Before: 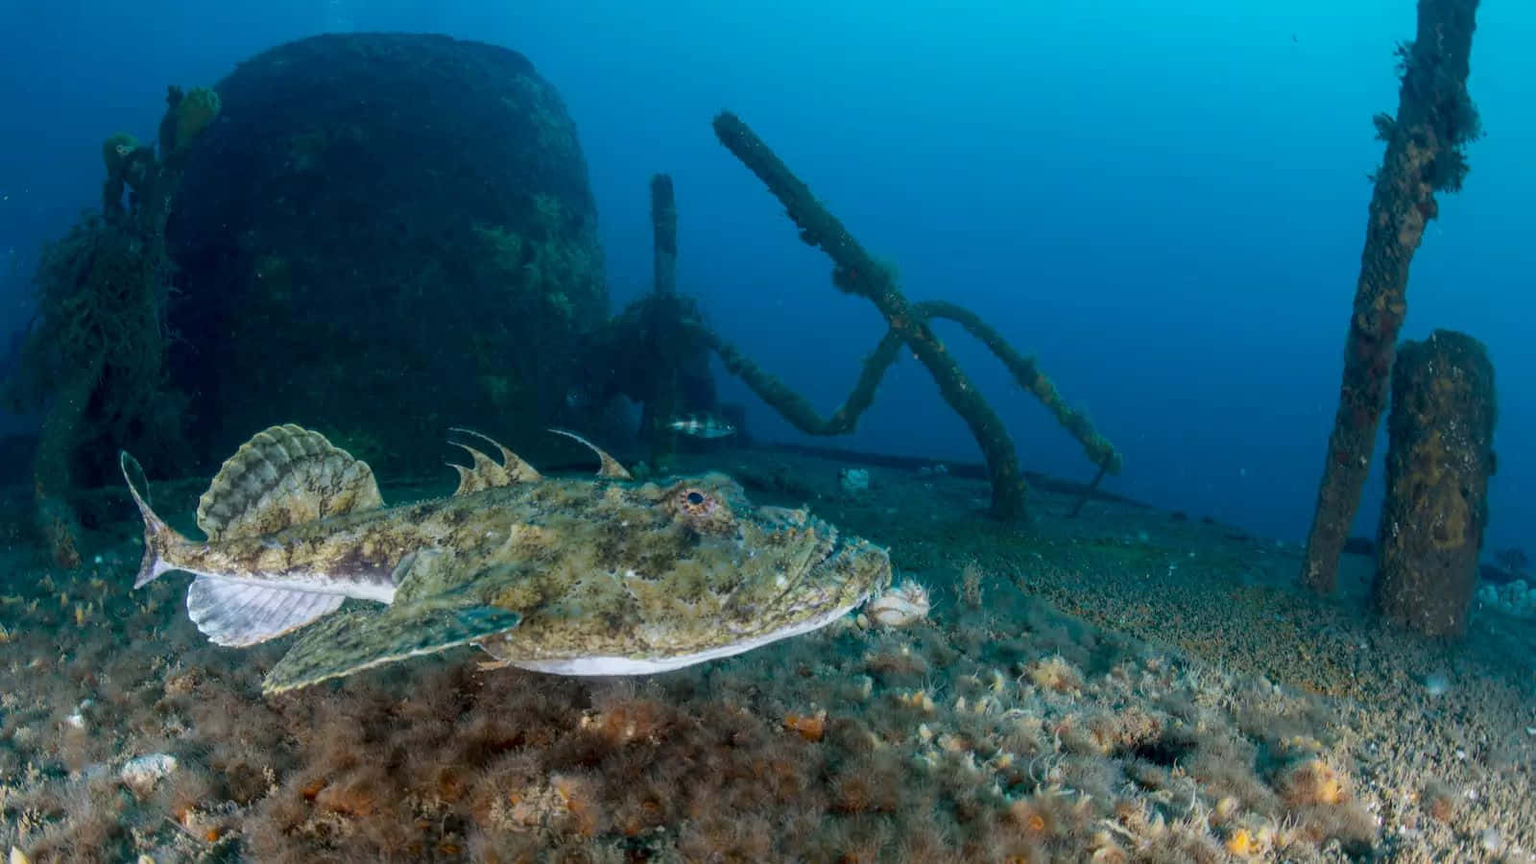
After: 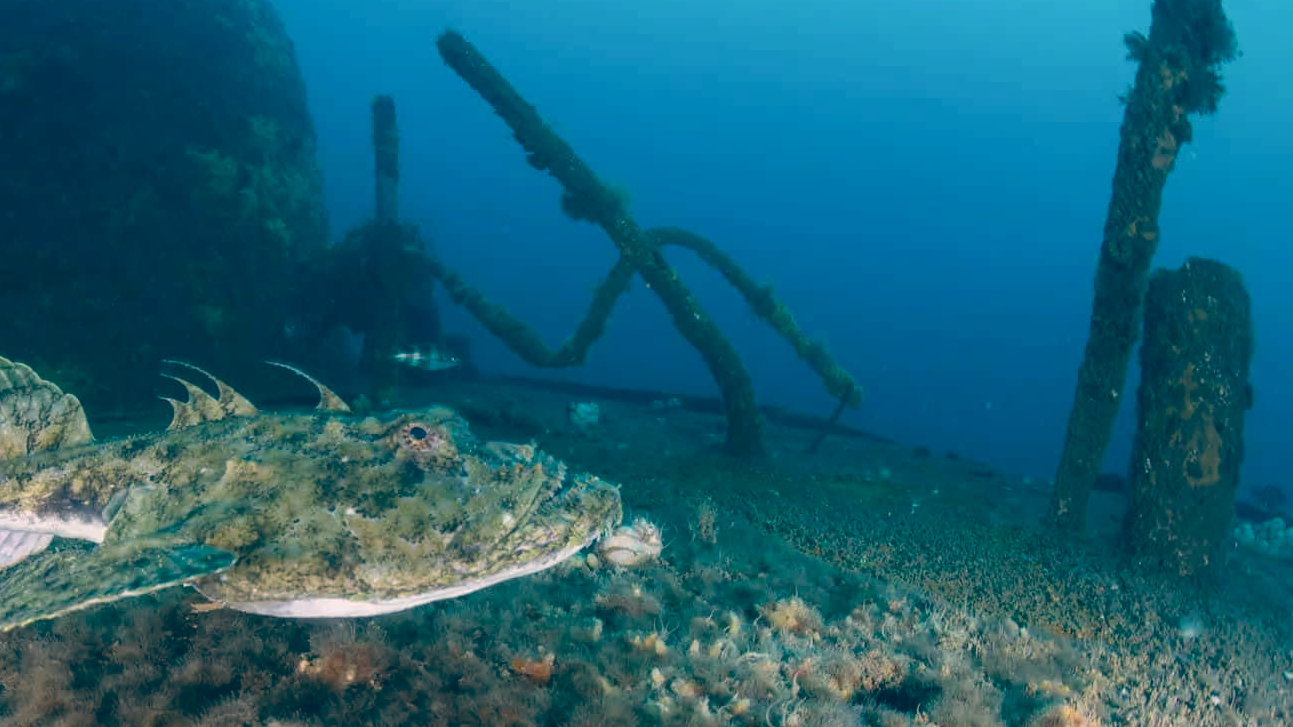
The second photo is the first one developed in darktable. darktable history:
crop: left 19.159%, top 9.58%, bottom 9.58%
color balance: lift [1.006, 0.985, 1.002, 1.015], gamma [1, 0.953, 1.008, 1.047], gain [1.076, 1.13, 1.004, 0.87]
